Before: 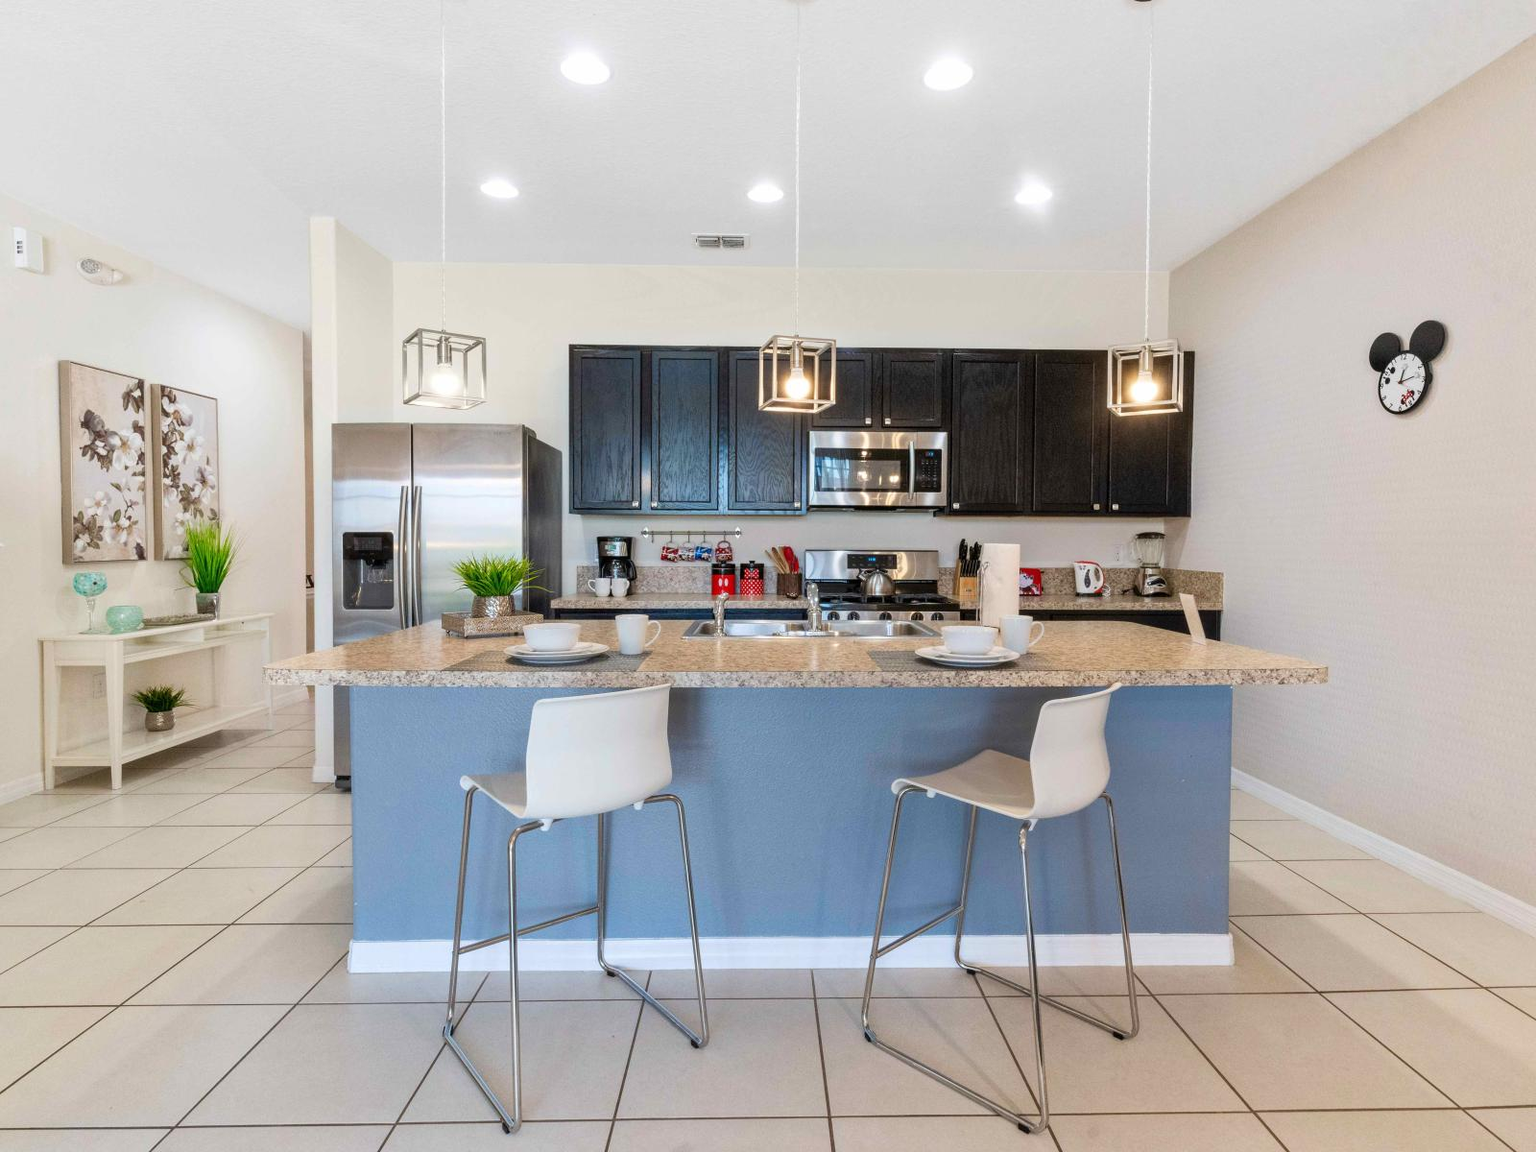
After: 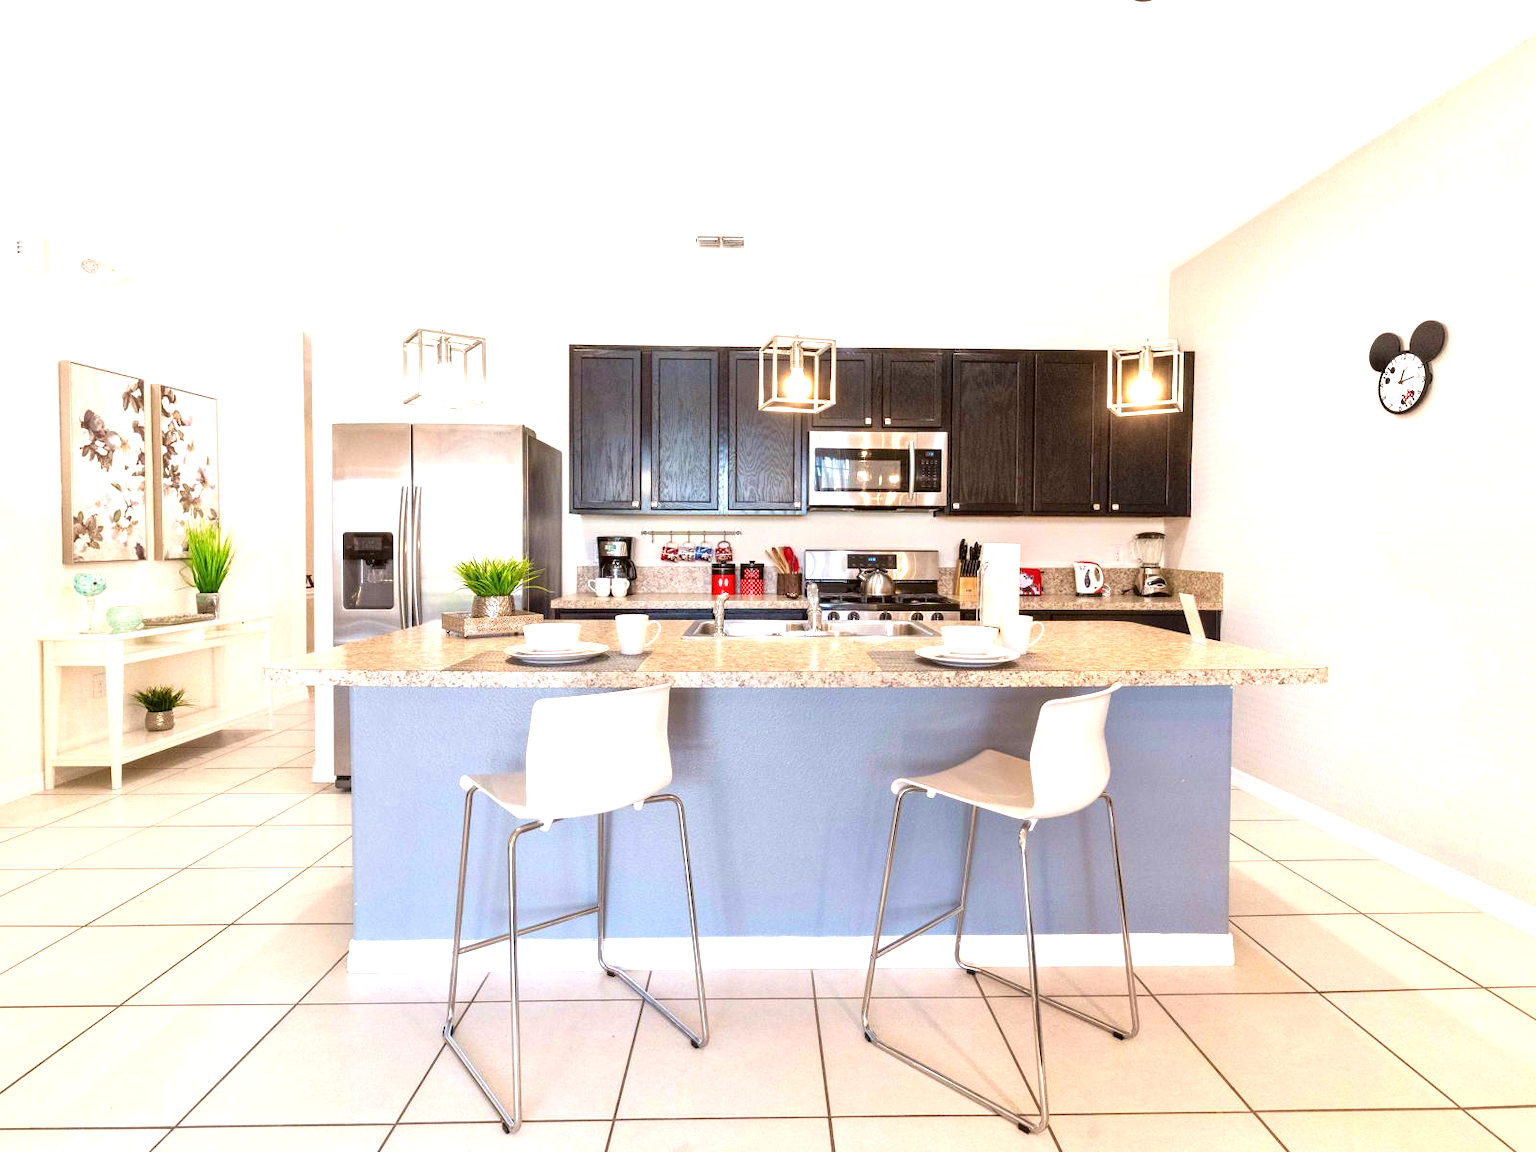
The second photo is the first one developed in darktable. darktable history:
color correction: highlights a* 6.65, highlights b* 7.74, shadows a* 6.52, shadows b* 6.97, saturation 0.919
exposure: black level correction 0, exposure 1.099 EV, compensate exposure bias true, compensate highlight preservation false
